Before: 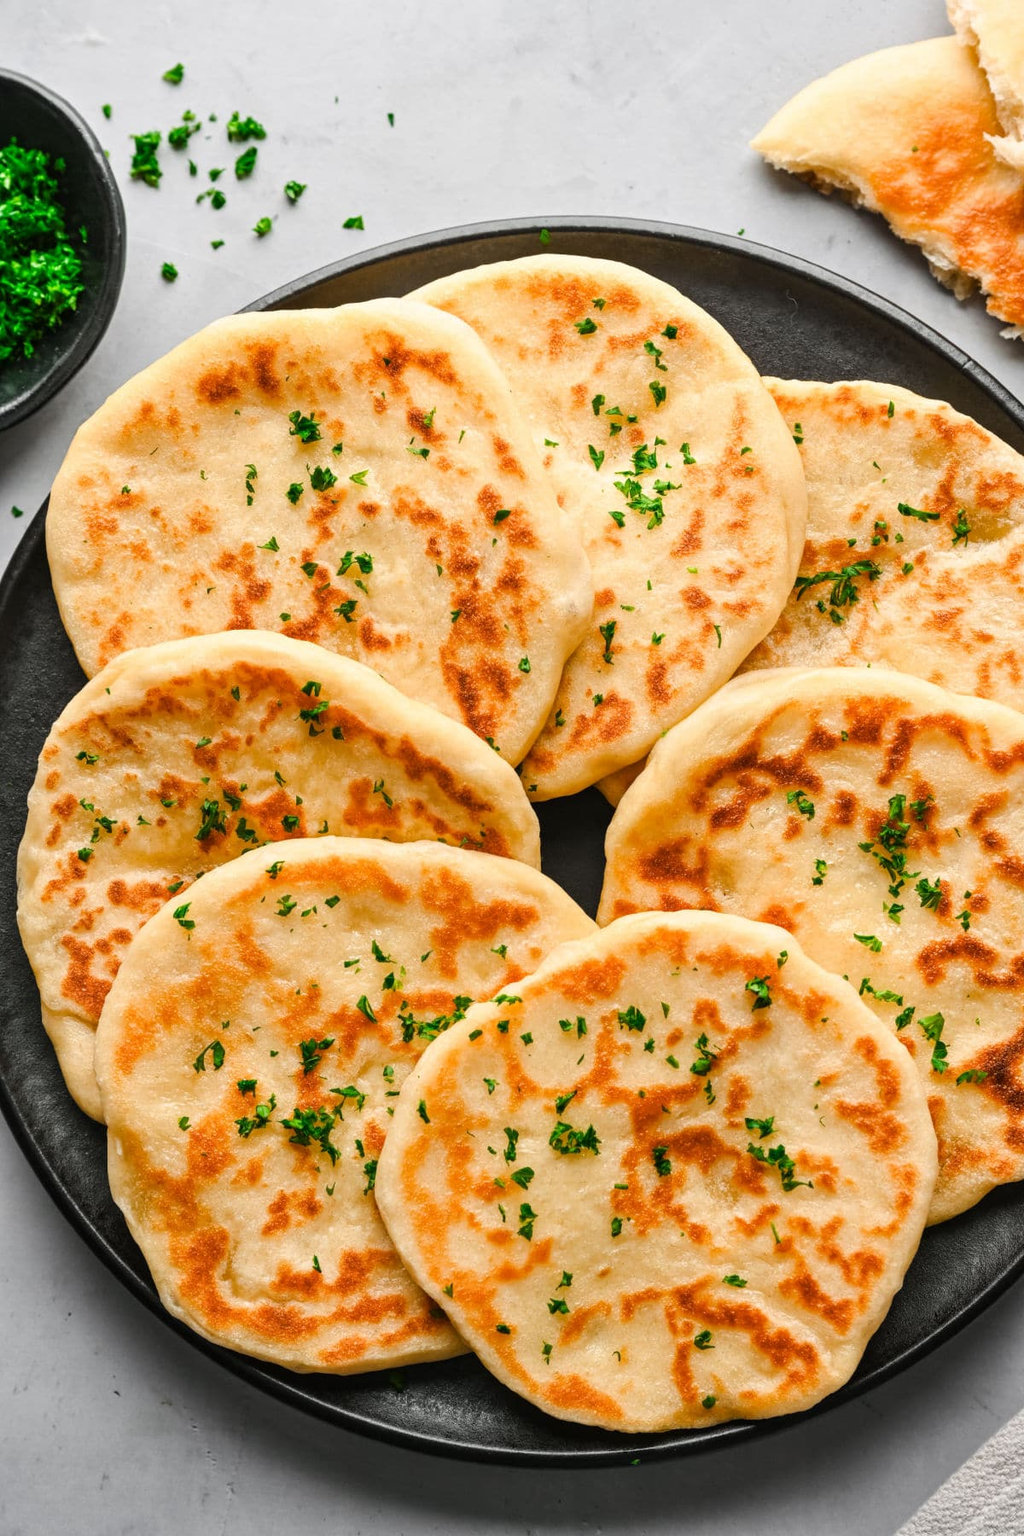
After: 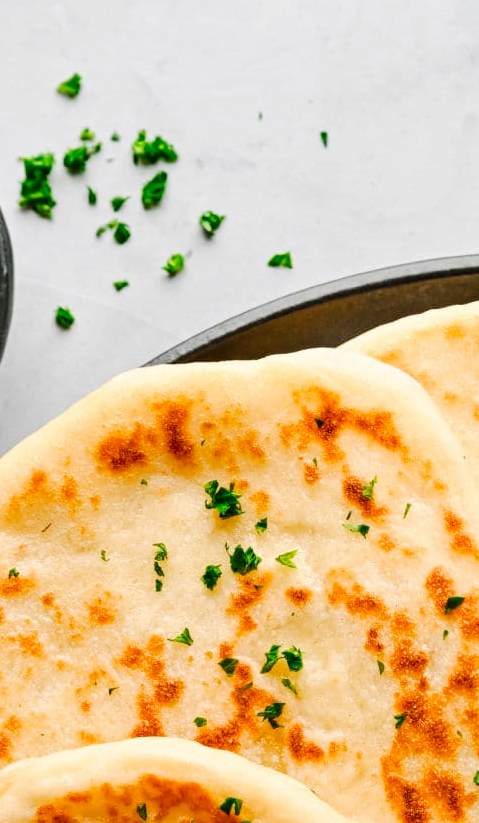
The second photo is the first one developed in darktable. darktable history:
tone curve: curves: ch0 [(0.003, 0) (0.066, 0.023) (0.149, 0.094) (0.264, 0.238) (0.395, 0.421) (0.517, 0.56) (0.688, 0.743) (0.813, 0.846) (1, 1)]; ch1 [(0, 0) (0.164, 0.115) (0.337, 0.332) (0.39, 0.398) (0.464, 0.461) (0.501, 0.5) (0.507, 0.503) (0.534, 0.537) (0.577, 0.59) (0.652, 0.681) (0.733, 0.749) (0.811, 0.796) (1, 1)]; ch2 [(0, 0) (0.337, 0.382) (0.464, 0.476) (0.501, 0.502) (0.527, 0.54) (0.551, 0.565) (0.6, 0.59) (0.687, 0.675) (1, 1)], preserve colors none
crop and rotate: left 11.206%, top 0.099%, right 48.876%, bottom 54.173%
